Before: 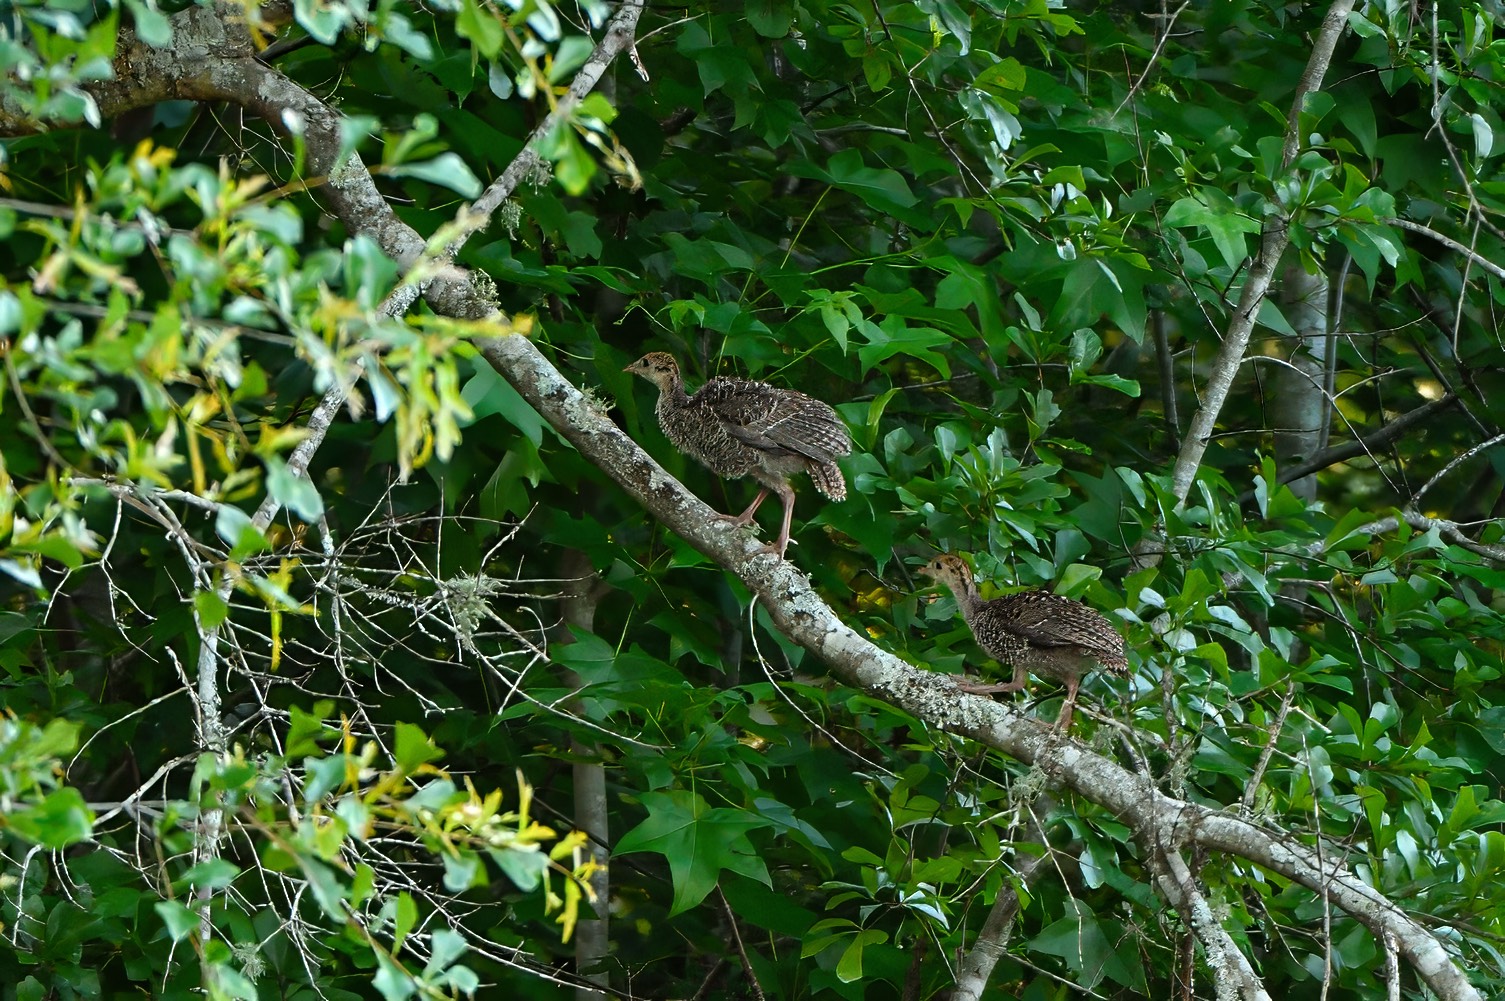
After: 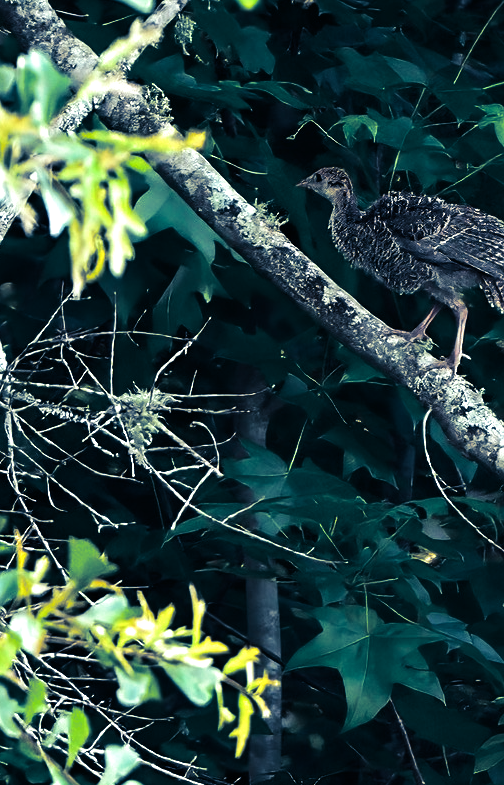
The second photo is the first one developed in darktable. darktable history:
crop and rotate: left 21.77%, top 18.528%, right 44.676%, bottom 2.997%
split-toning: shadows › hue 226.8°, shadows › saturation 0.84
tone equalizer: -8 EV -0.75 EV, -7 EV -0.7 EV, -6 EV -0.6 EV, -5 EV -0.4 EV, -3 EV 0.4 EV, -2 EV 0.6 EV, -1 EV 0.7 EV, +0 EV 0.75 EV, edges refinement/feathering 500, mask exposure compensation -1.57 EV, preserve details no
